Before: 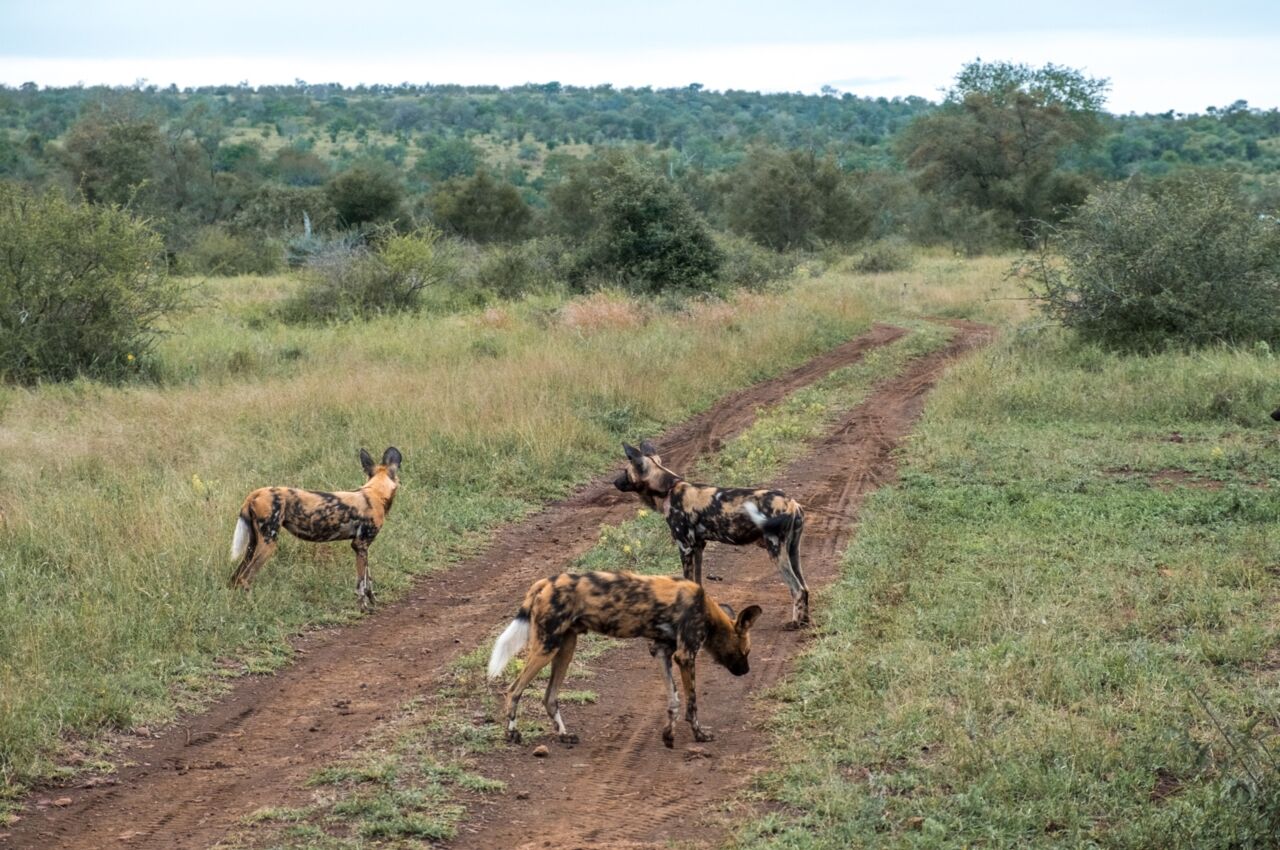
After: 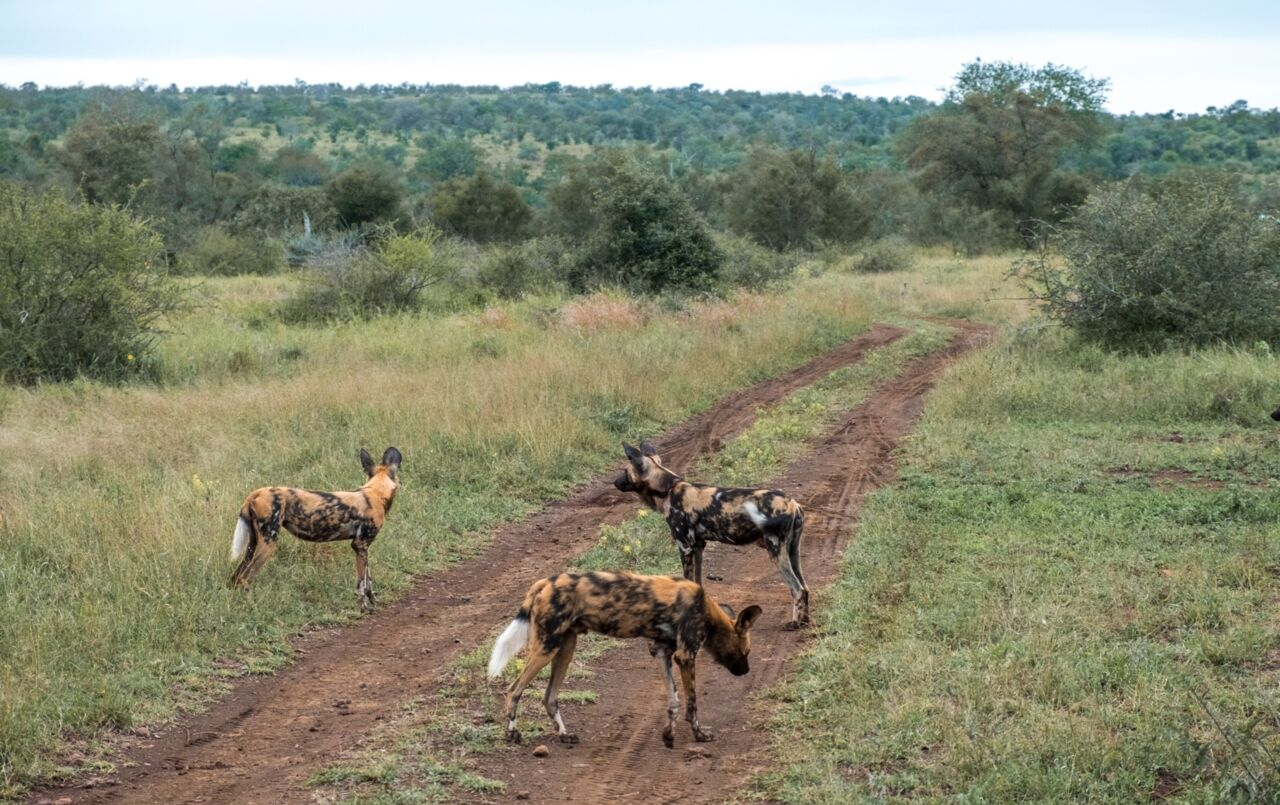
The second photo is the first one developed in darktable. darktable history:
crop and rotate: top 0.002%, bottom 5.278%
